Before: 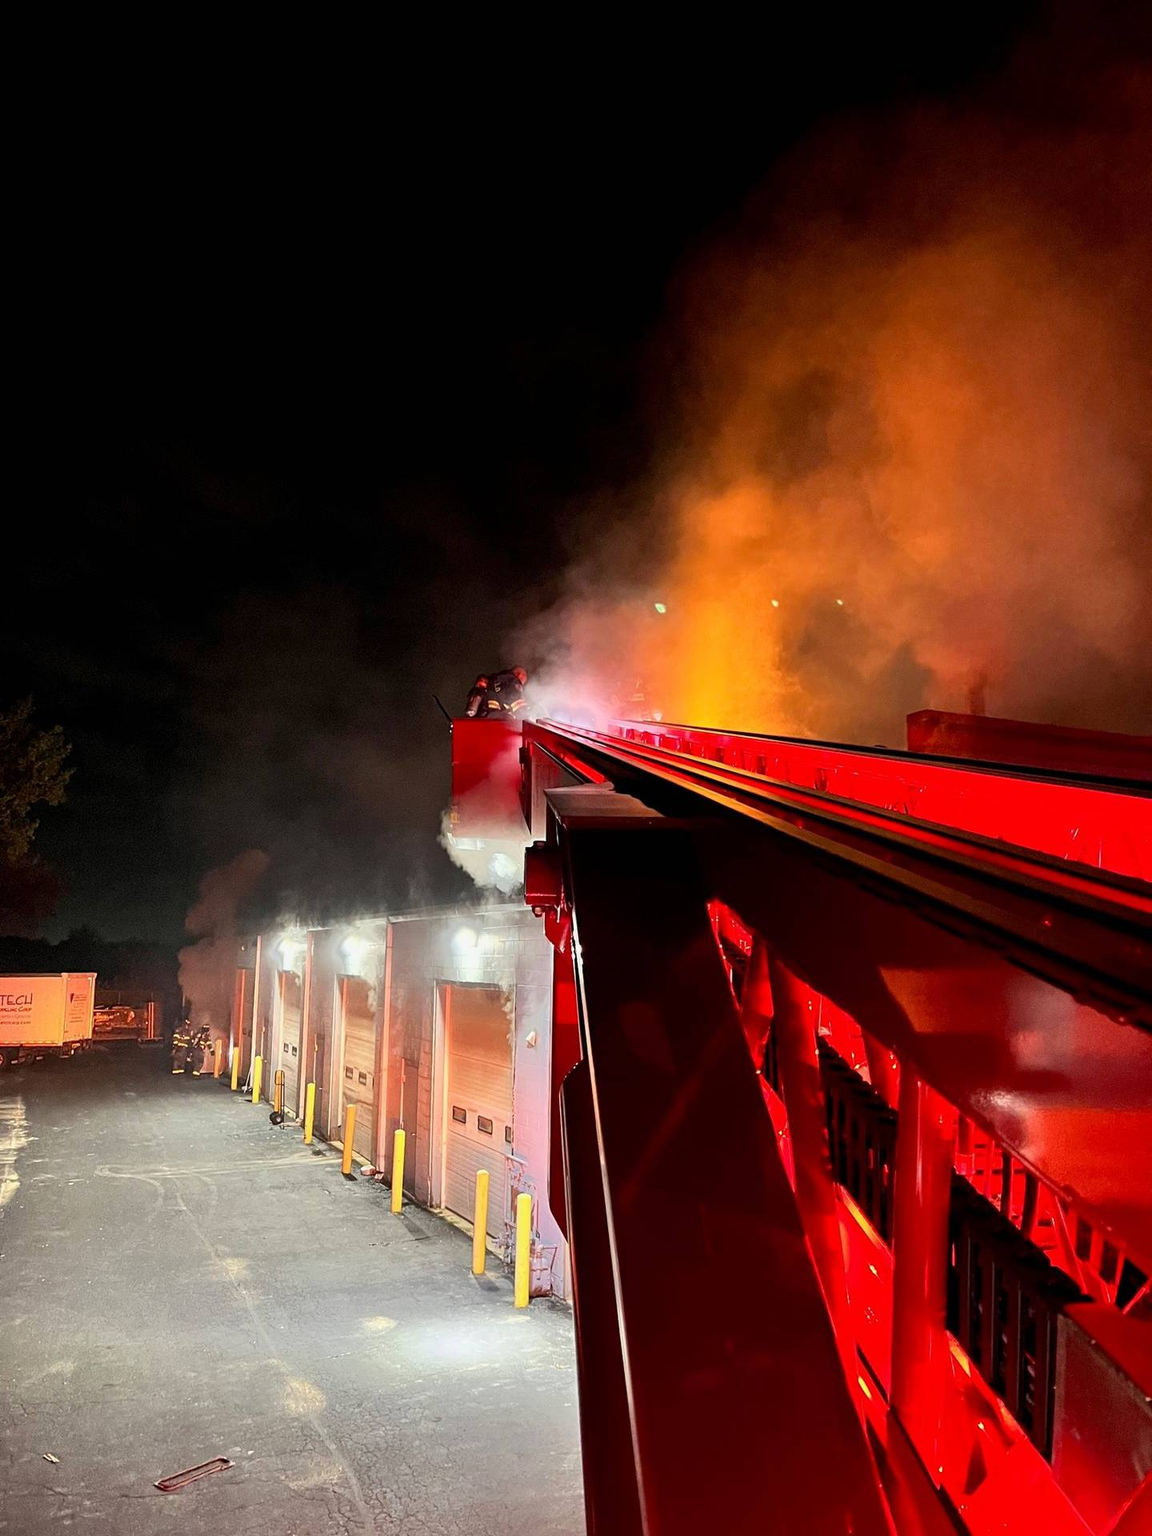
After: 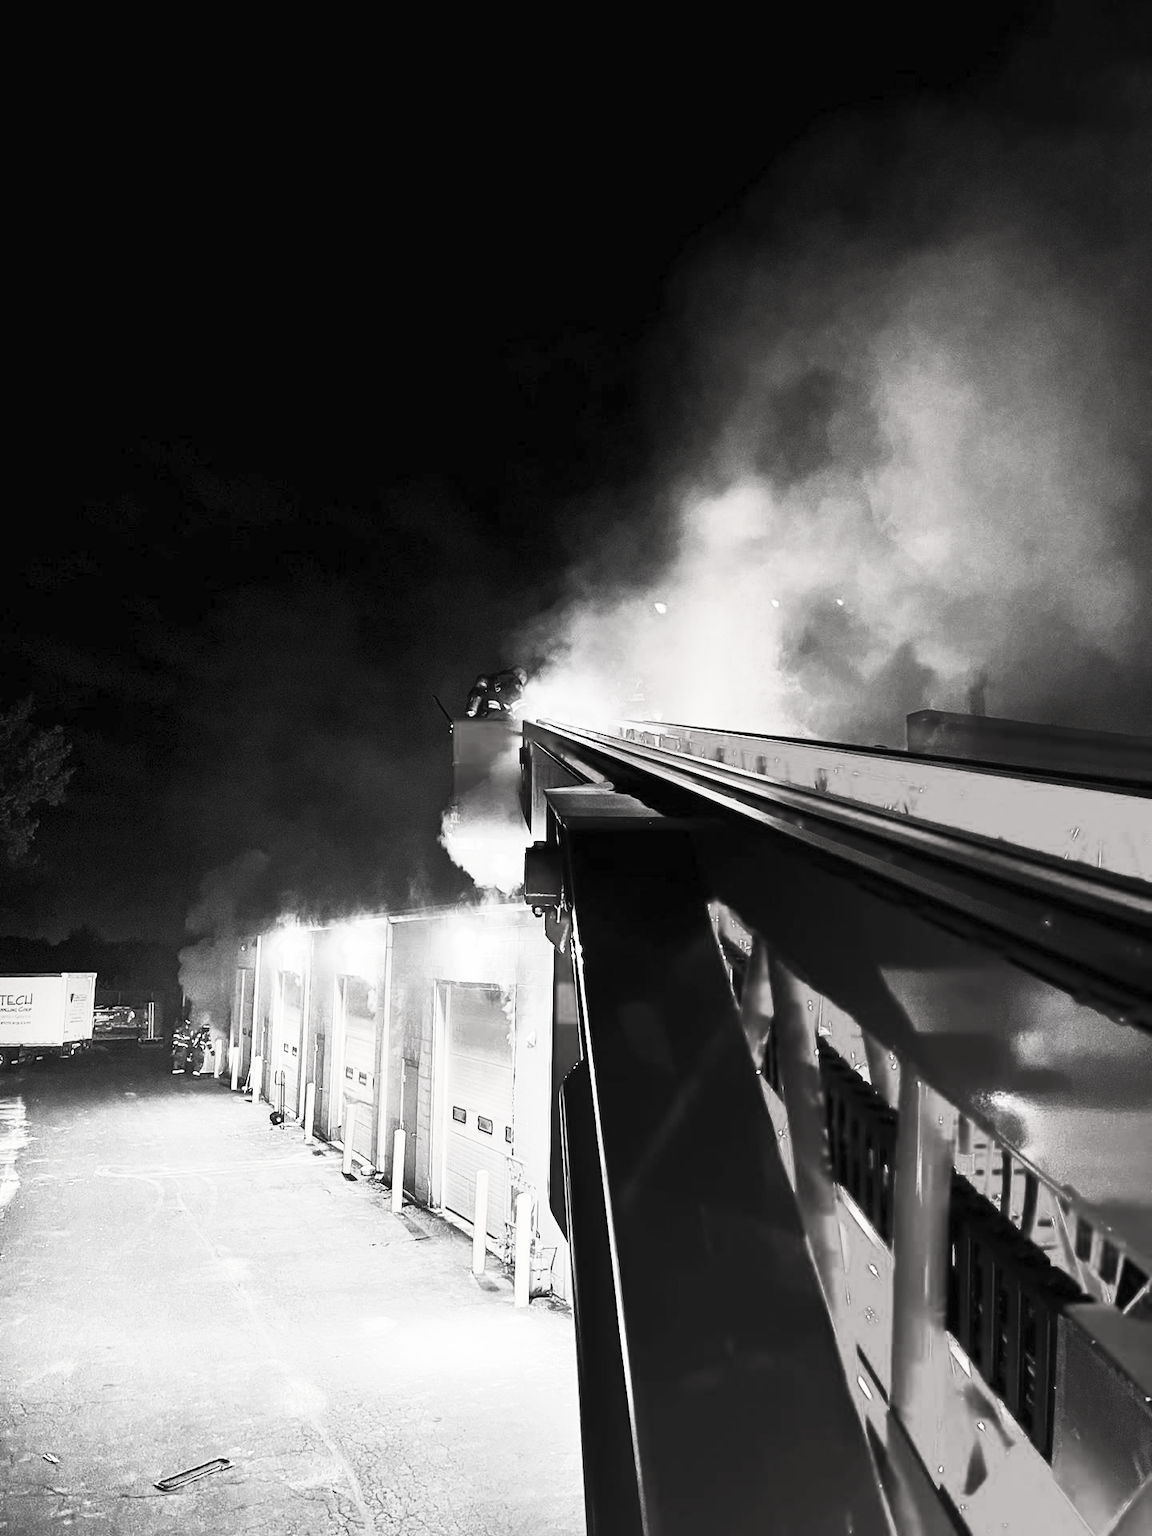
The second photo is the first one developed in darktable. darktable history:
contrast brightness saturation: contrast 0.548, brightness 0.451, saturation -0.984
